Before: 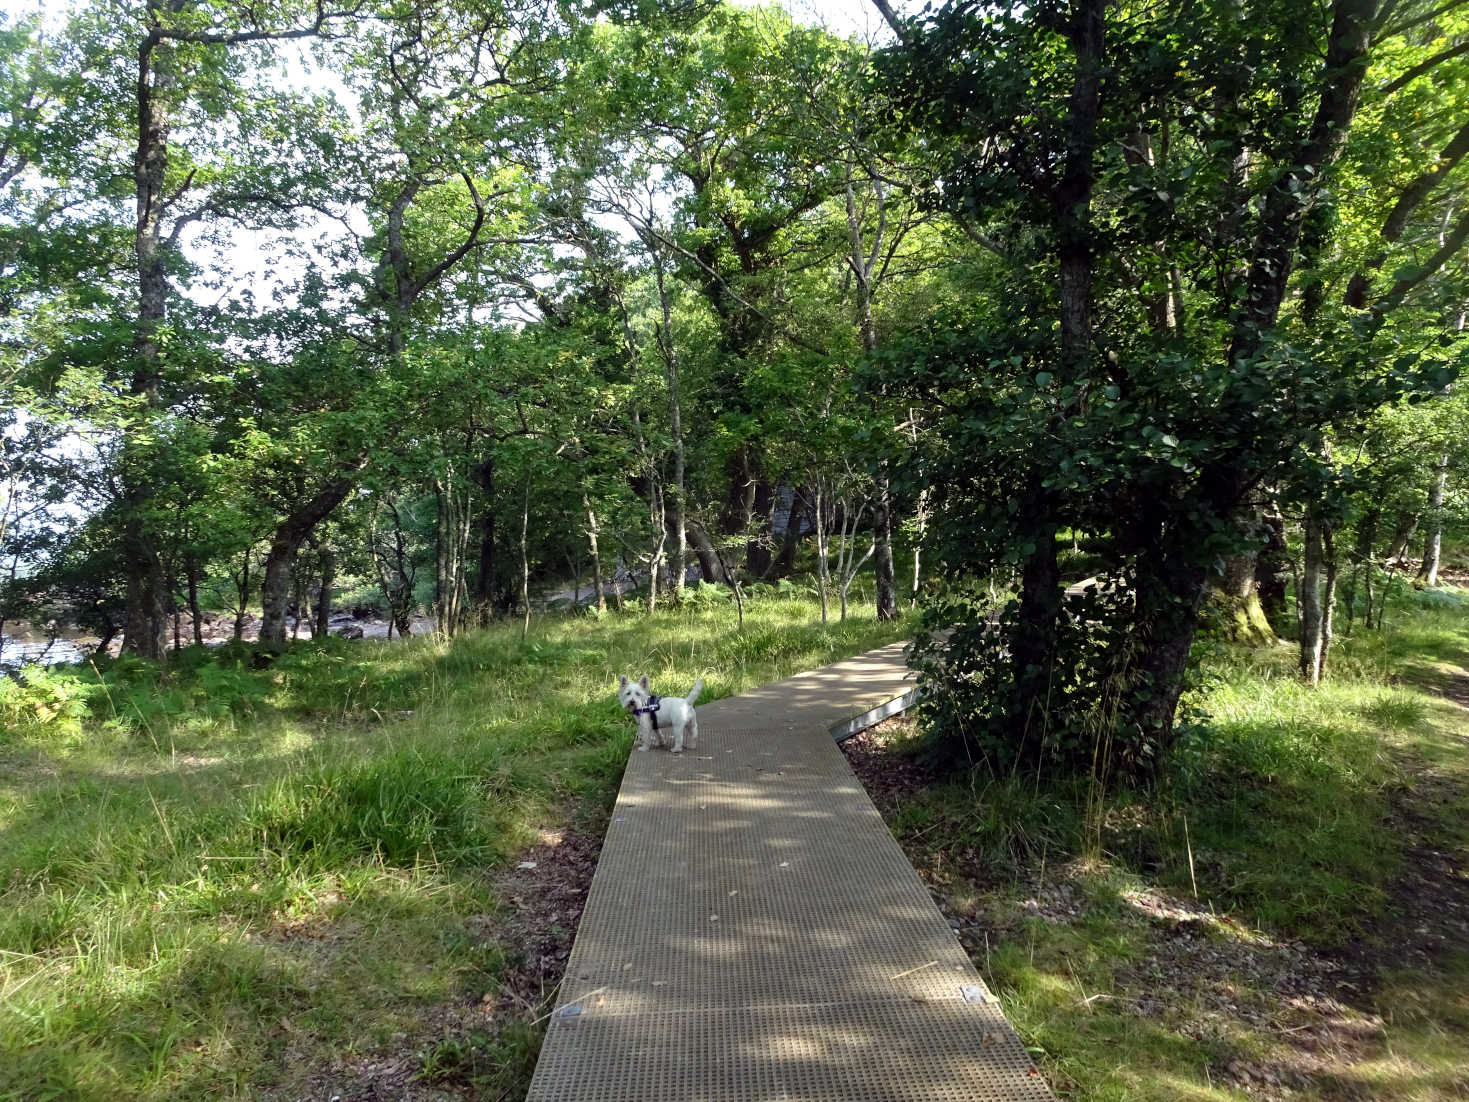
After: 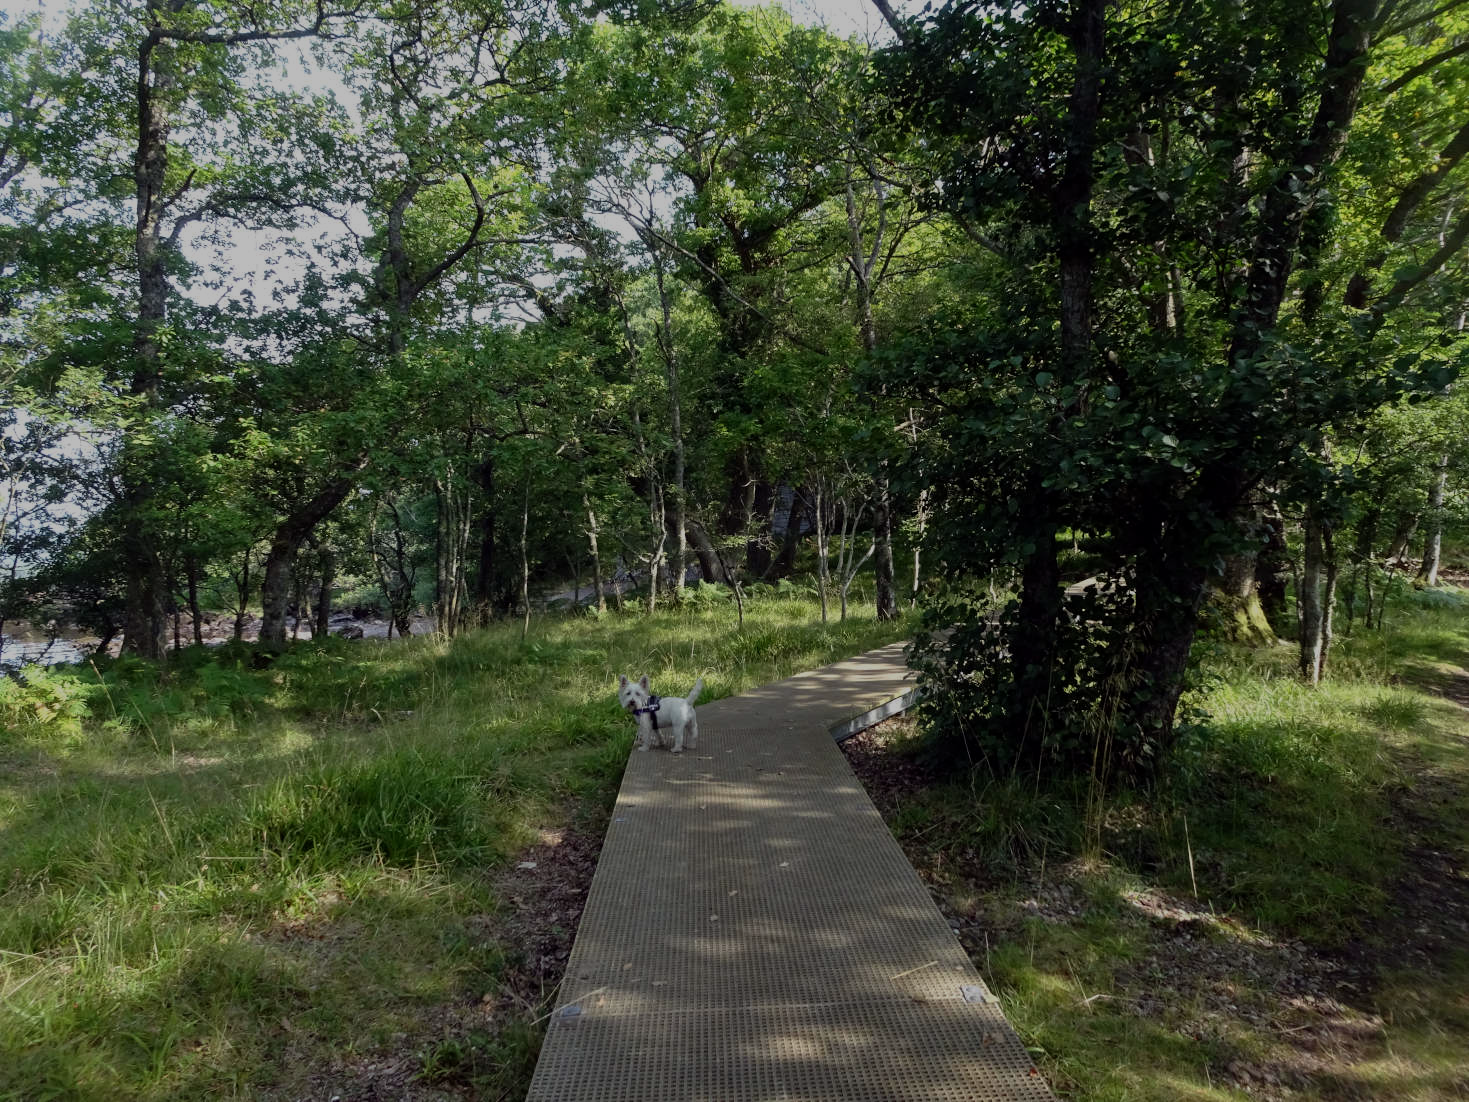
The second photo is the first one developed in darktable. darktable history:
exposure: exposure -1.004 EV, compensate exposure bias true, compensate highlight preservation false
